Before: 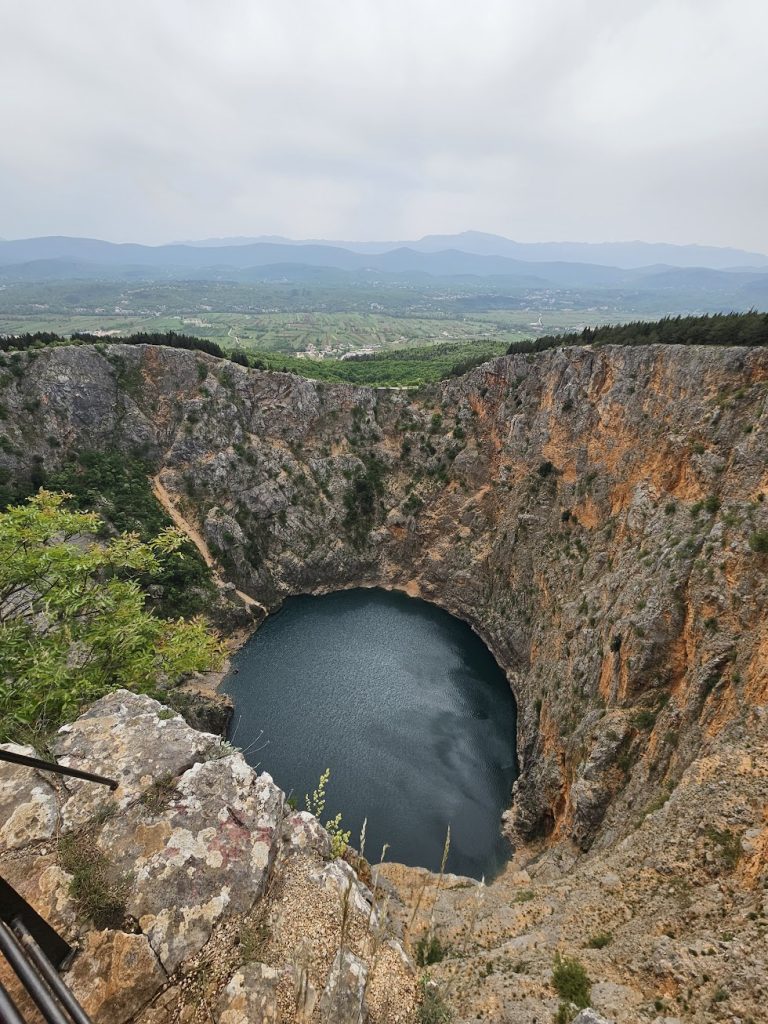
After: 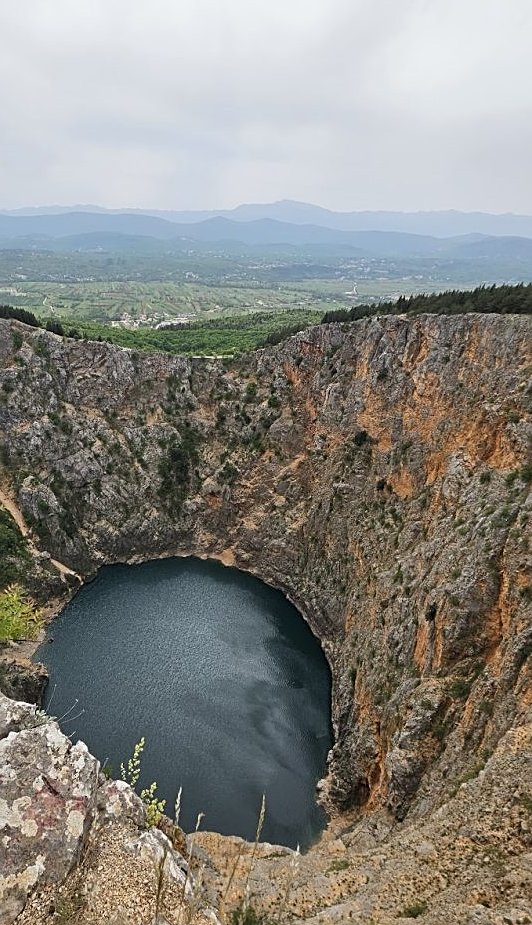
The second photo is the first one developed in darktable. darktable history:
sharpen: on, module defaults
crop and rotate: left 24.179%, top 3.122%, right 6.542%, bottom 6.504%
